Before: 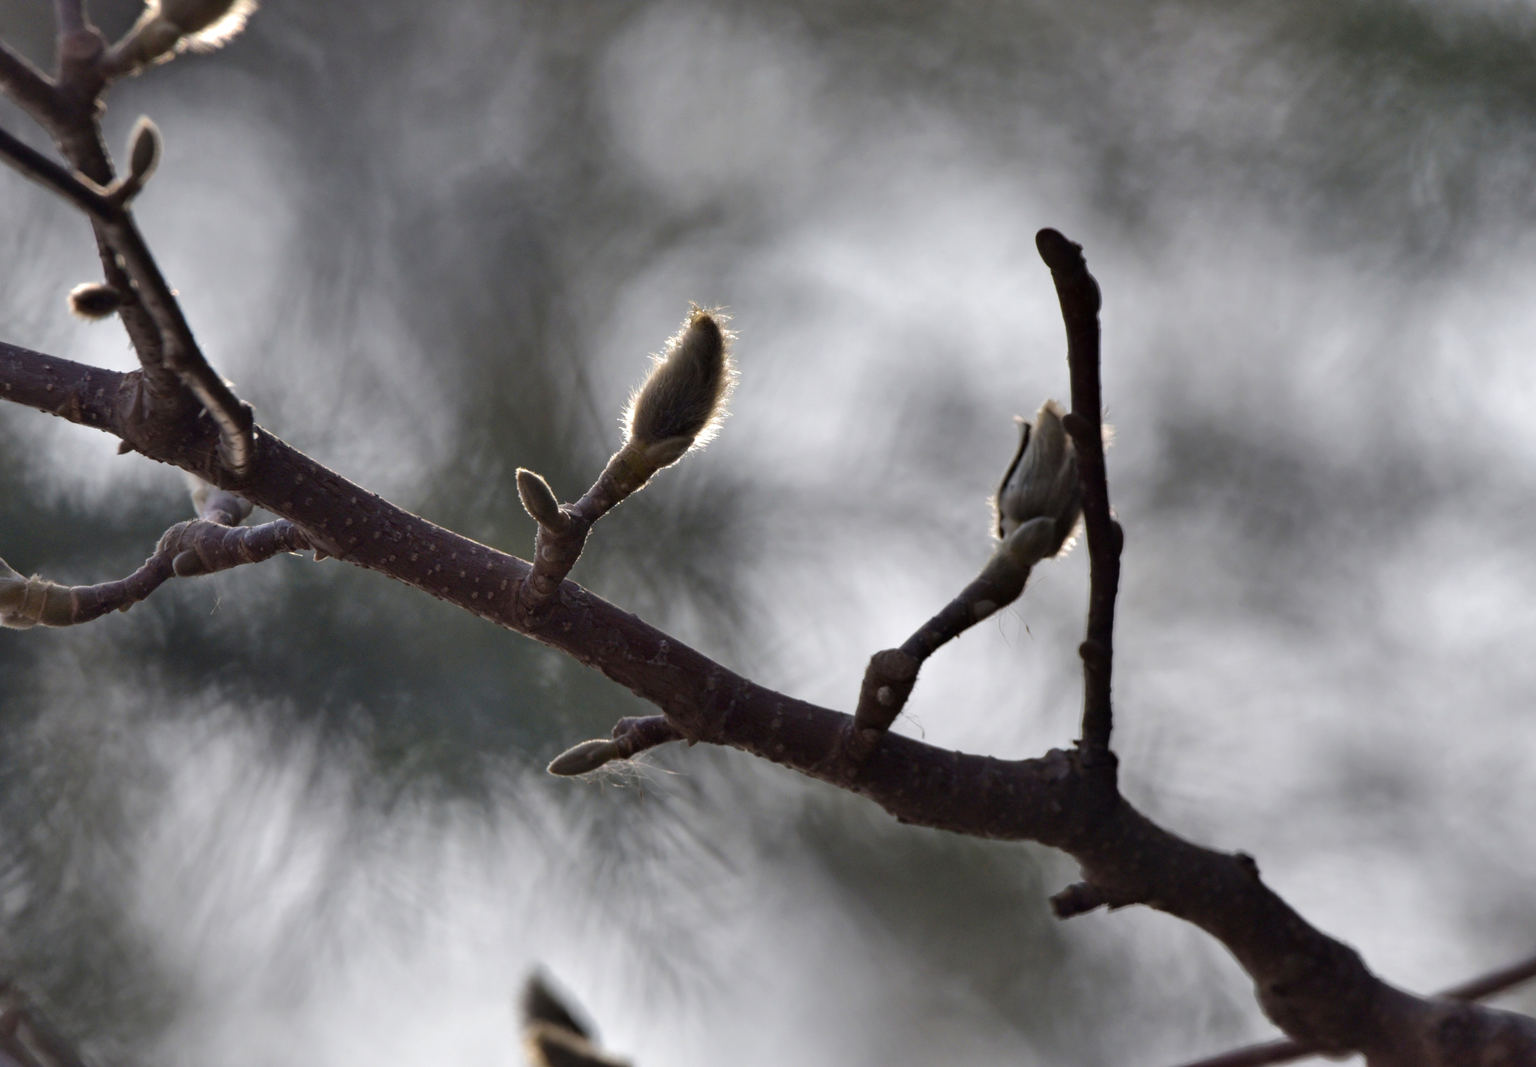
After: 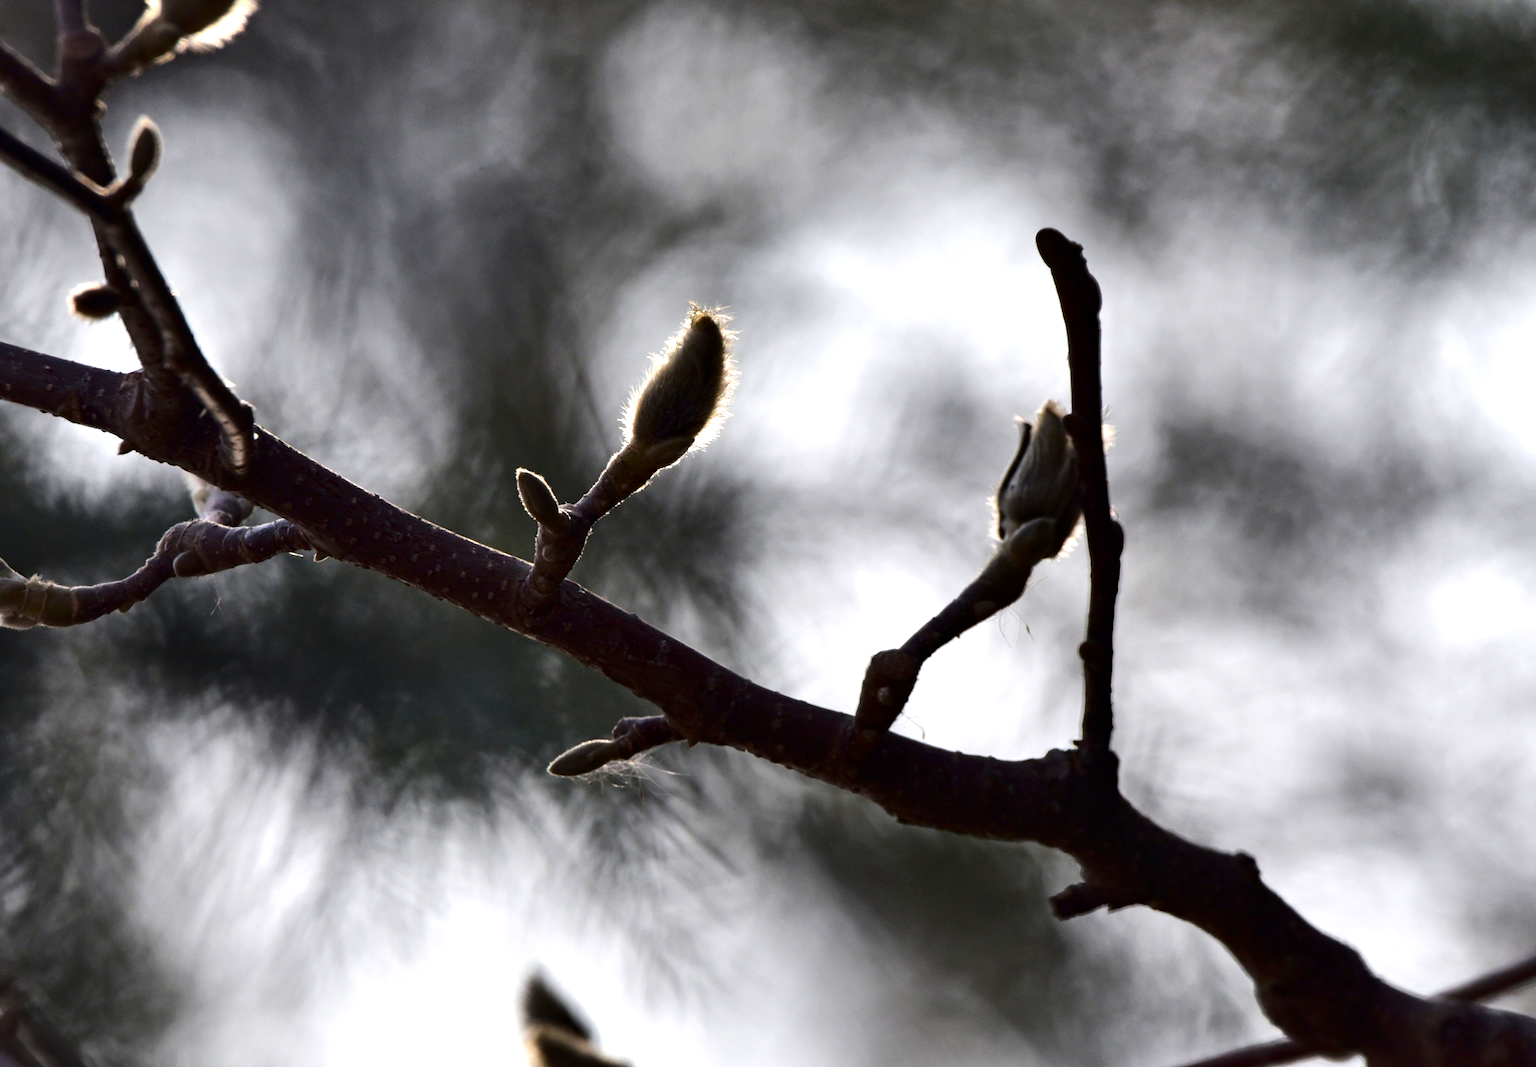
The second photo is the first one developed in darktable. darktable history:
tone equalizer: -8 EV -0.75 EV, -7 EV -0.7 EV, -6 EV -0.6 EV, -5 EV -0.4 EV, -3 EV 0.4 EV, -2 EV 0.6 EV, -1 EV 0.7 EV, +0 EV 0.75 EV, edges refinement/feathering 500, mask exposure compensation -1.57 EV, preserve details no
contrast brightness saturation: contrast 0.12, brightness -0.12, saturation 0.2
